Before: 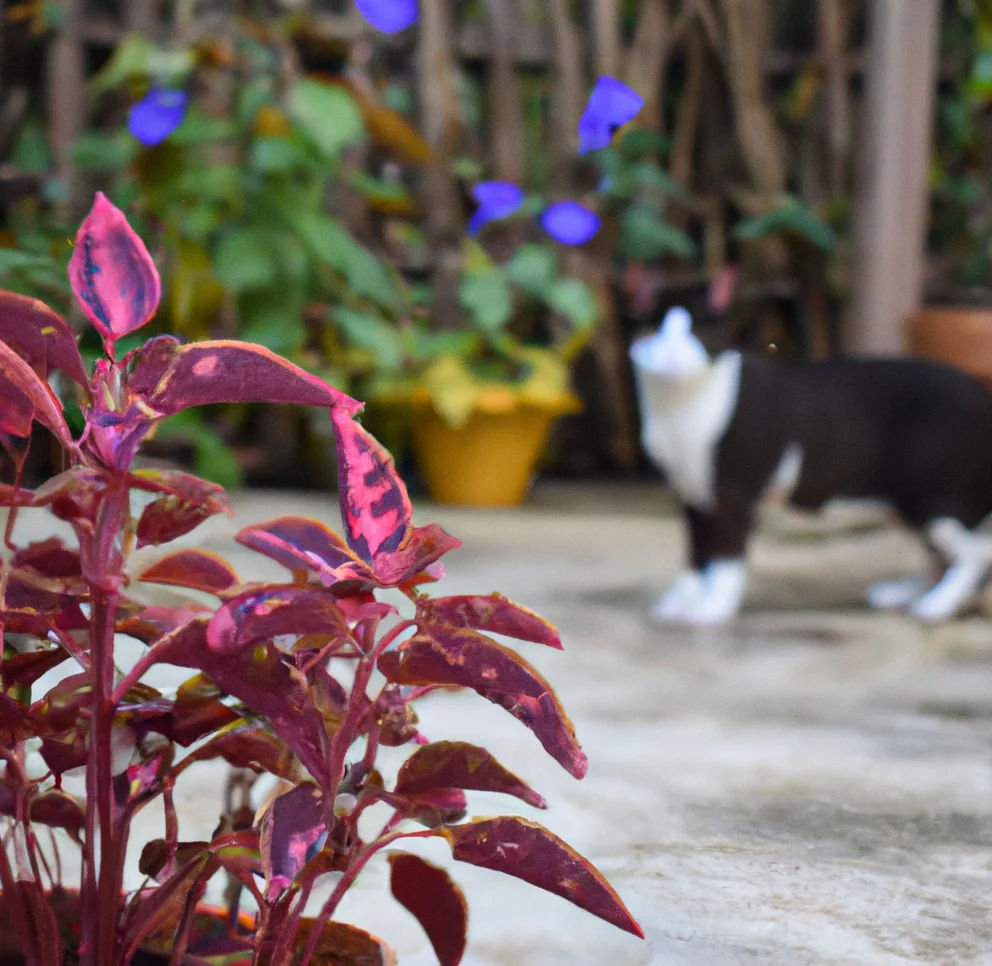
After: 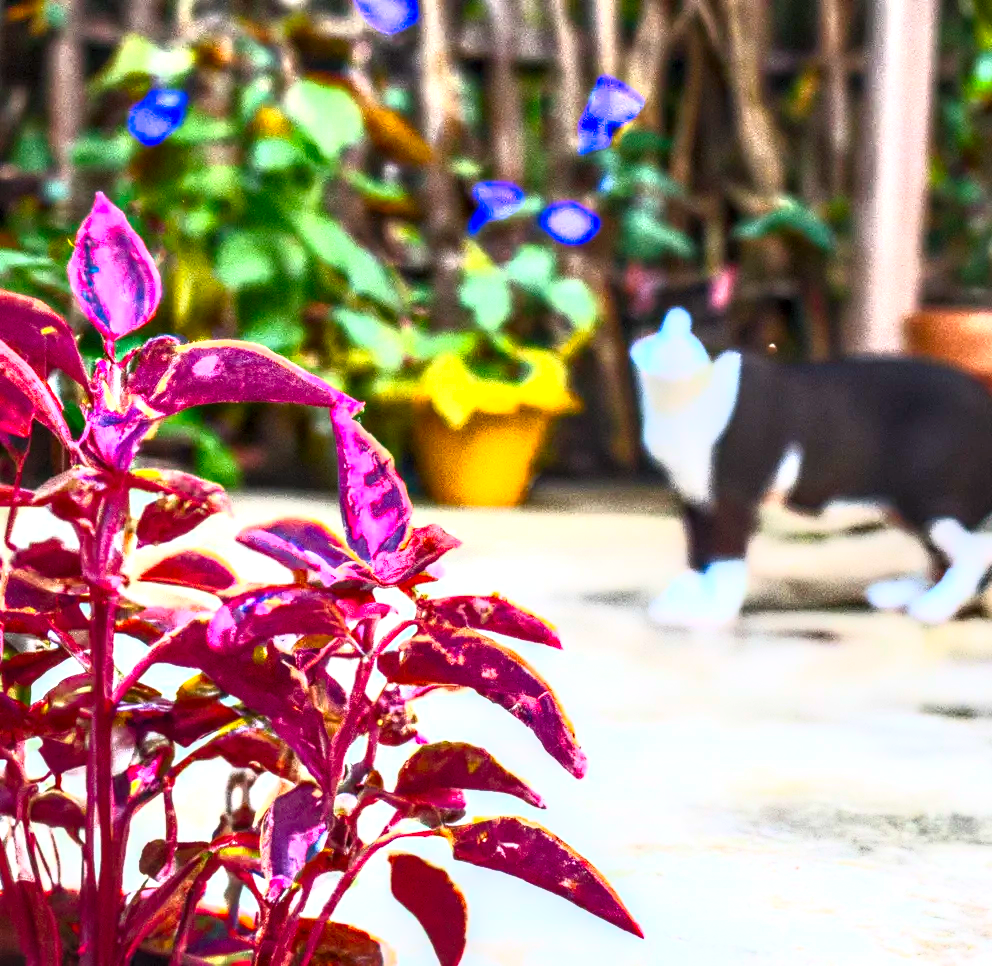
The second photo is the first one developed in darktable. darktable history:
local contrast: highlights 10%, shadows 38%, detail 183%, midtone range 0.464
contrast brightness saturation: contrast 0.983, brightness 0.994, saturation 0.995
